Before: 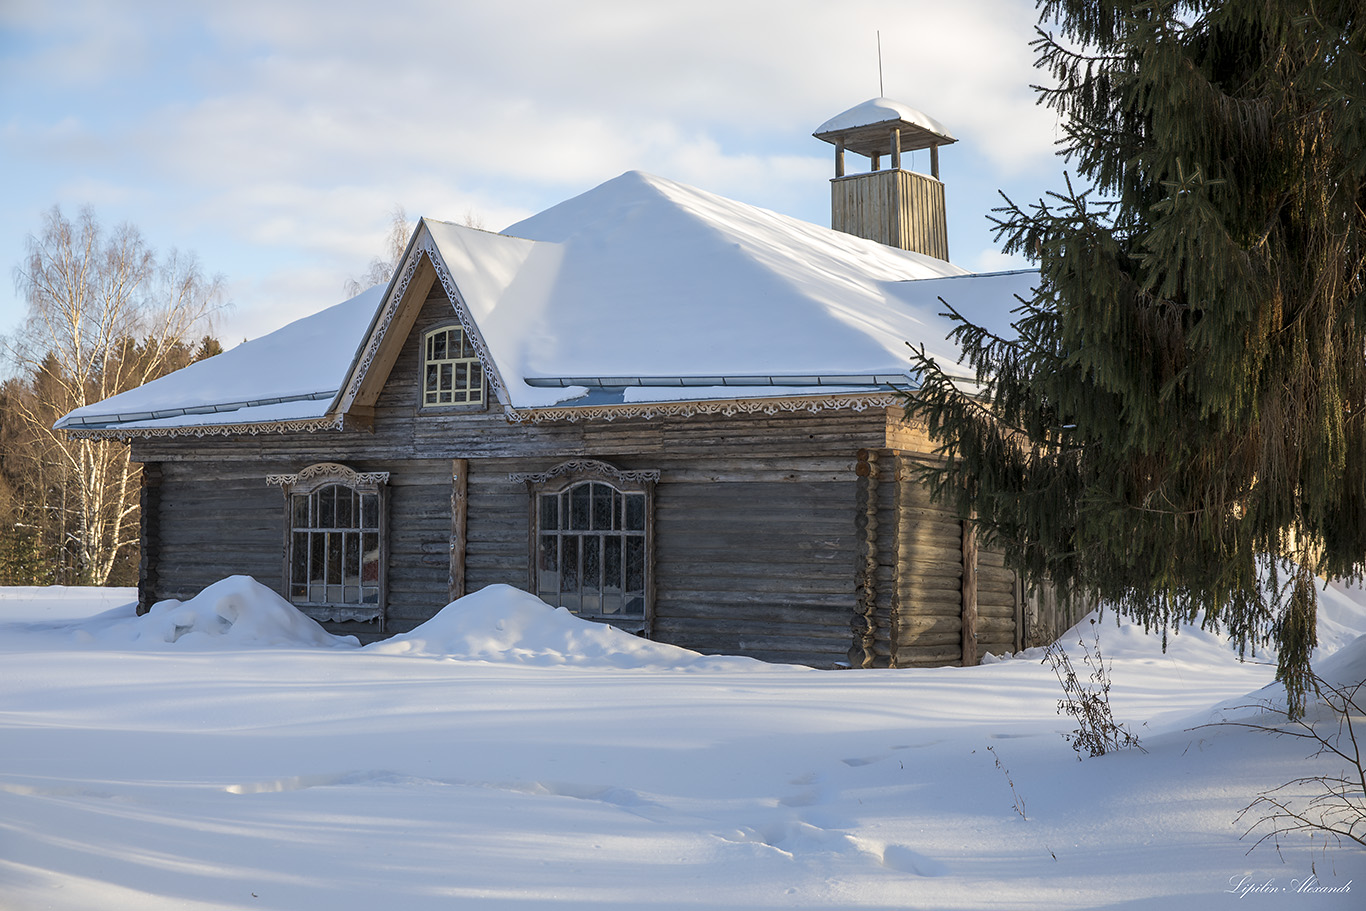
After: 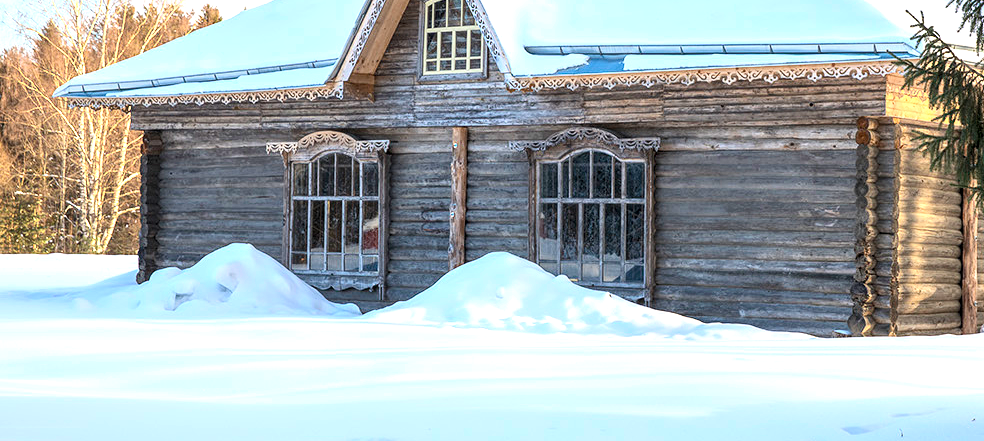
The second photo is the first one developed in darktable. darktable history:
local contrast: highlights 99%, shadows 86%, detail 160%, midtone range 0.2
exposure: black level correction 0, exposure 1 EV, compensate exposure bias true, compensate highlight preservation false
contrast brightness saturation: contrast 0.2, brightness 0.16, saturation 0.22
crop: top 36.498%, right 27.964%, bottom 14.995%
